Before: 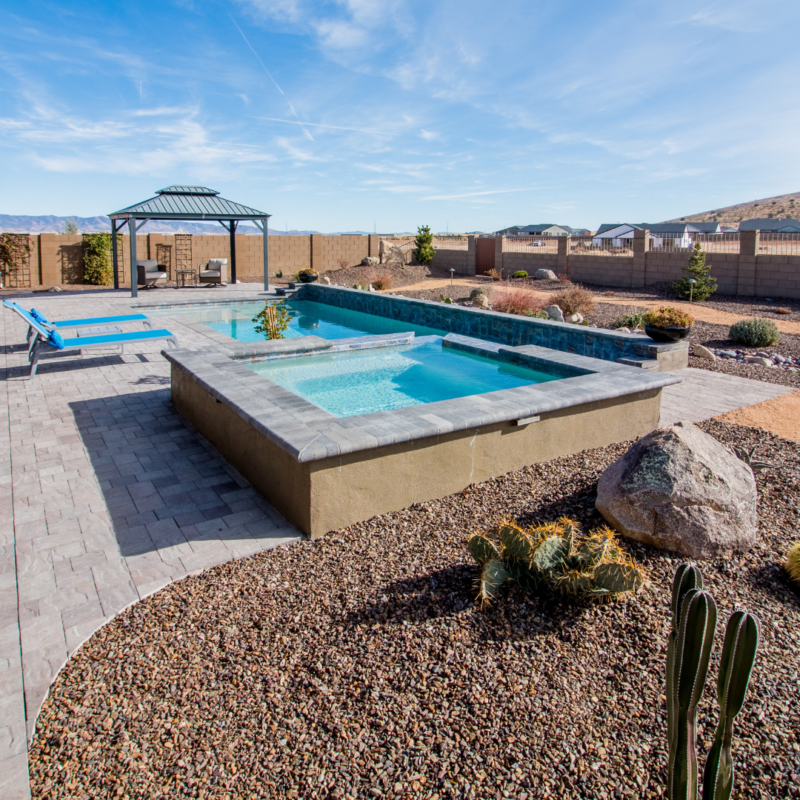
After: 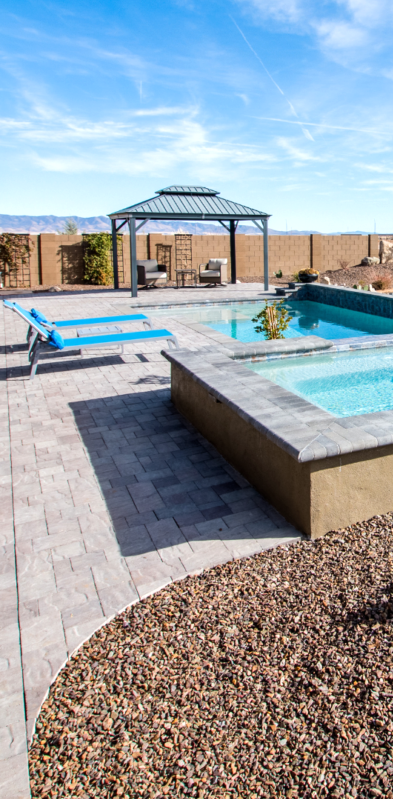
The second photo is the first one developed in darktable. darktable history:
crop and rotate: left 0%, top 0%, right 50.845%
tone equalizer: -8 EV -0.417 EV, -7 EV -0.389 EV, -6 EV -0.333 EV, -5 EV -0.222 EV, -3 EV 0.222 EV, -2 EV 0.333 EV, -1 EV 0.389 EV, +0 EV 0.417 EV, edges refinement/feathering 500, mask exposure compensation -1.57 EV, preserve details no
